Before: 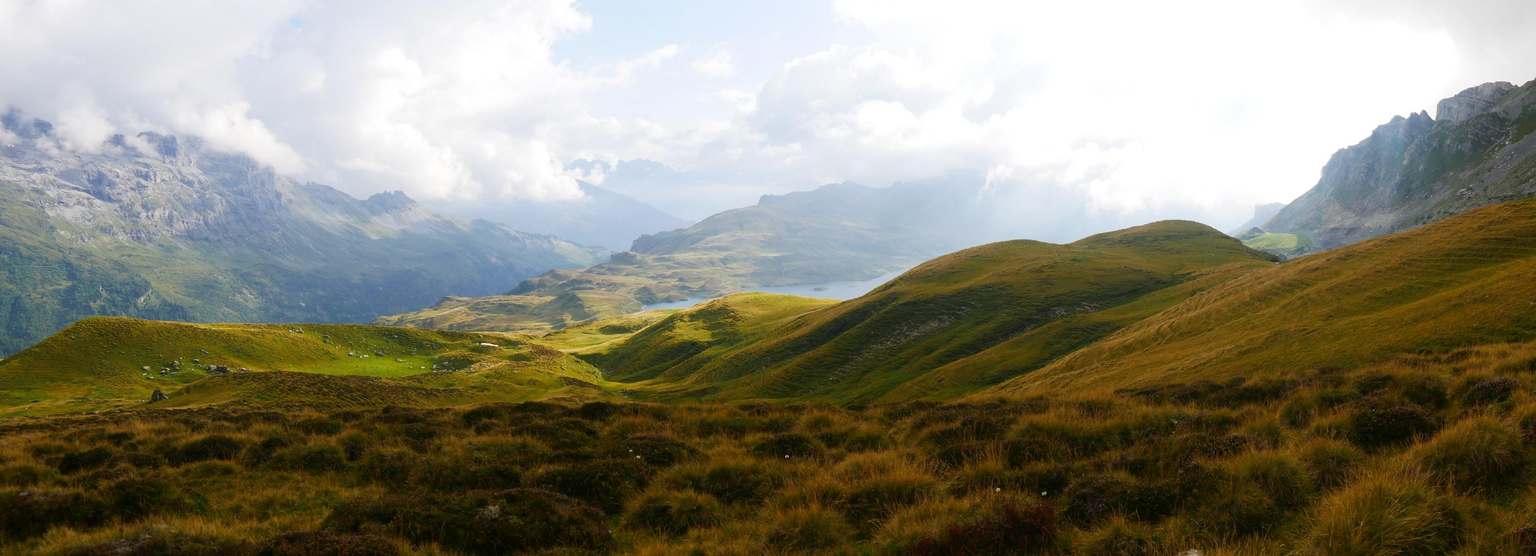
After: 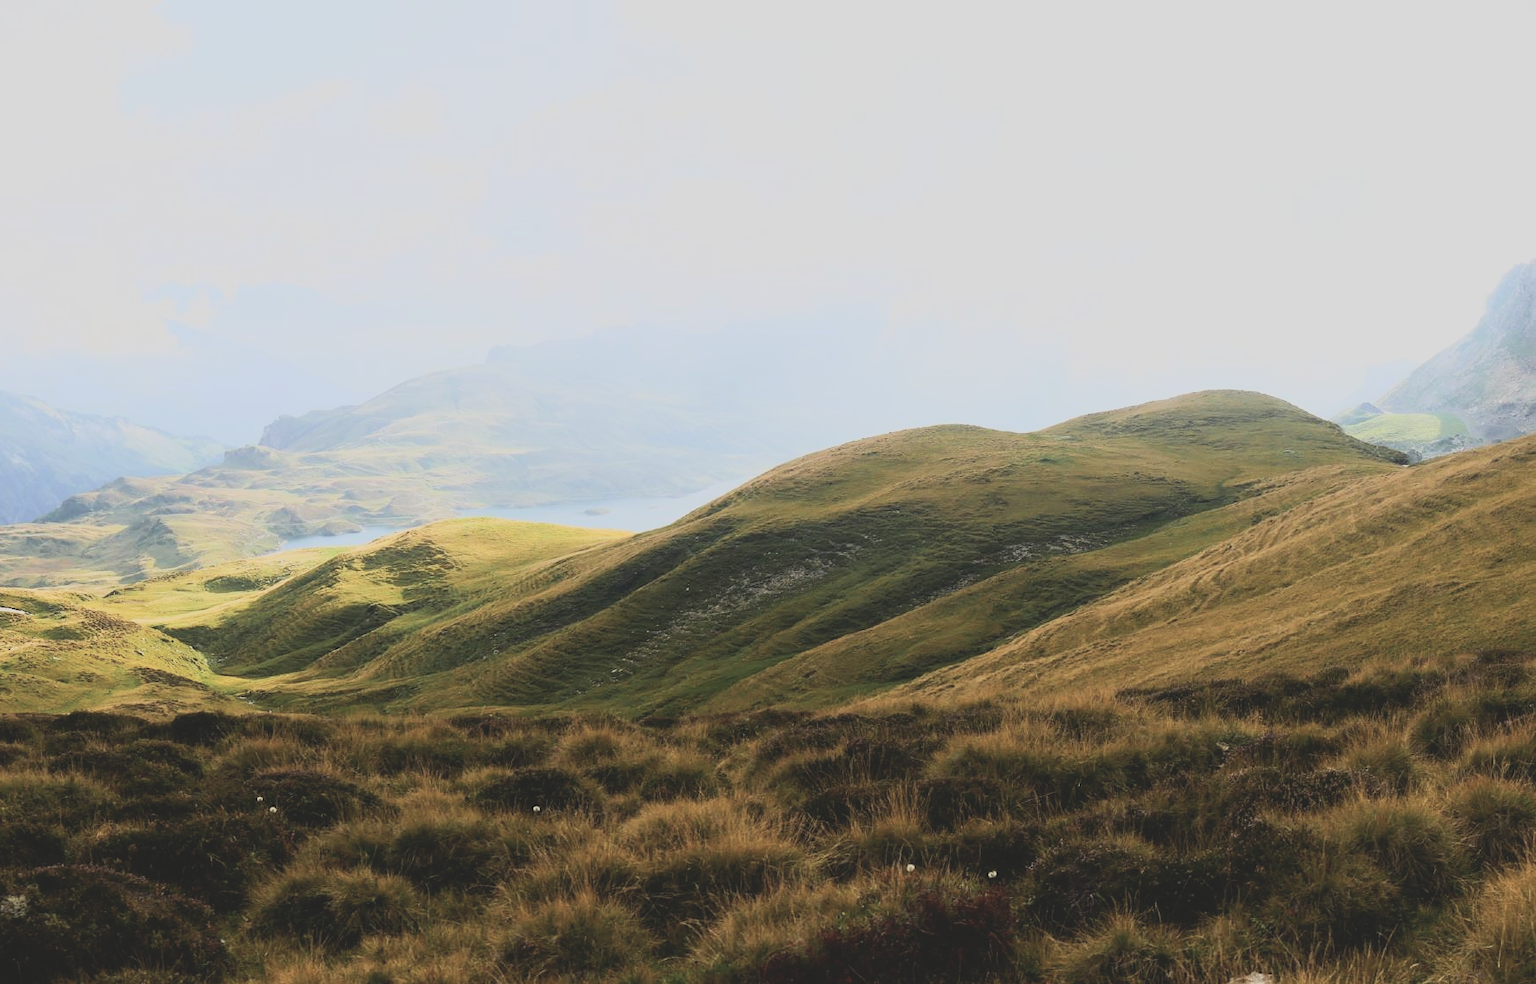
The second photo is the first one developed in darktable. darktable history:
crop: left 31.542%, top 0.023%, right 12.004%
base curve: curves: ch0 [(0, 0) (0.007, 0.004) (0.027, 0.03) (0.046, 0.07) (0.207, 0.54) (0.442, 0.872) (0.673, 0.972) (1, 1)]
contrast brightness saturation: contrast -0.267, saturation -0.421
